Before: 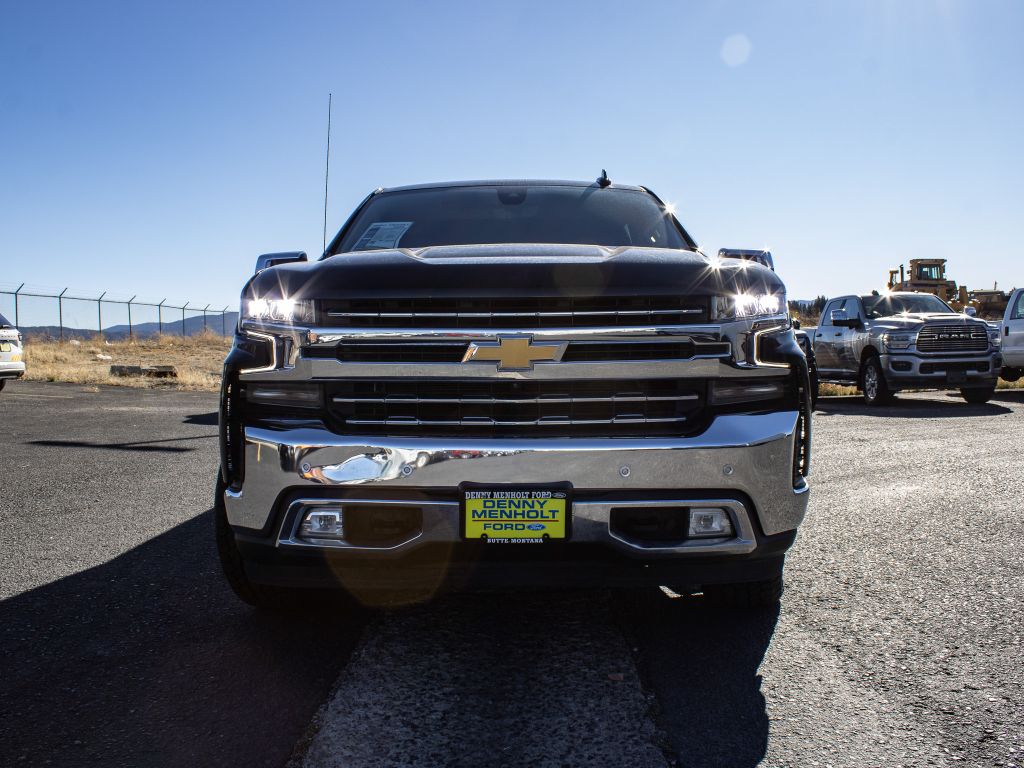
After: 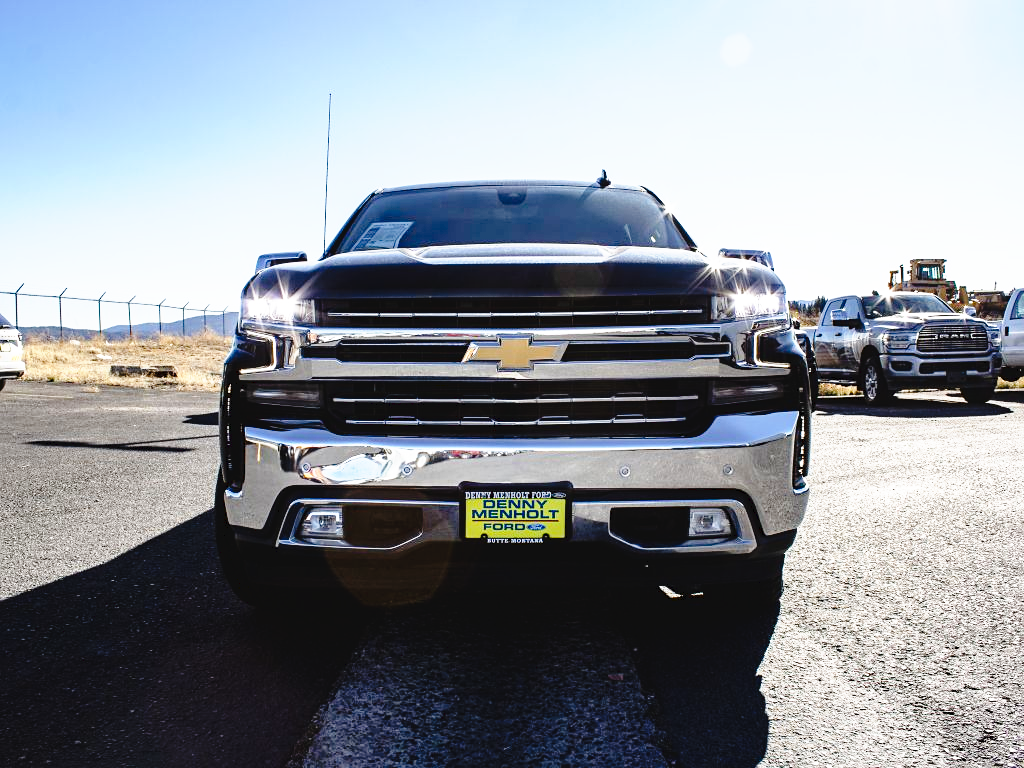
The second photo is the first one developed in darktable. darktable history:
tone curve: curves: ch0 [(0, 0) (0.003, 0.041) (0.011, 0.042) (0.025, 0.041) (0.044, 0.043) (0.069, 0.048) (0.1, 0.059) (0.136, 0.079) (0.177, 0.107) (0.224, 0.152) (0.277, 0.235) (0.335, 0.331) (0.399, 0.427) (0.468, 0.512) (0.543, 0.595) (0.623, 0.668) (0.709, 0.736) (0.801, 0.813) (0.898, 0.891) (1, 1)], preserve colors none
sharpen: amount 0.213
base curve: curves: ch0 [(0, 0) (0.495, 0.917) (1, 1)], preserve colors none
